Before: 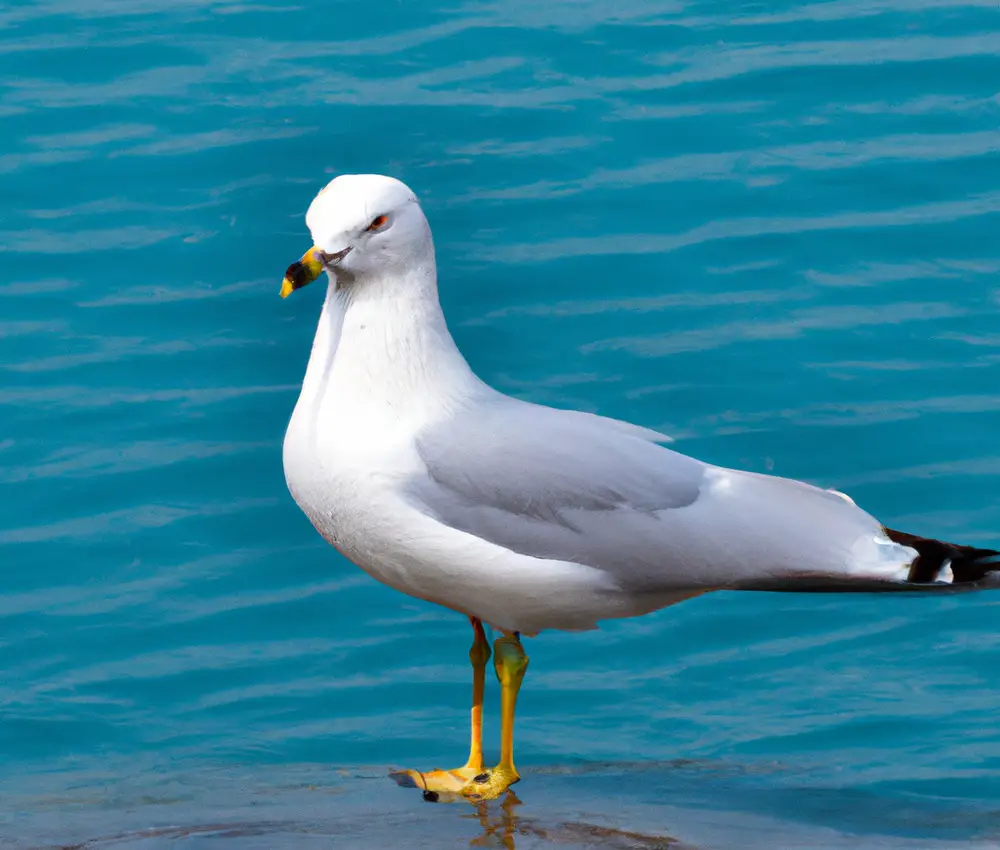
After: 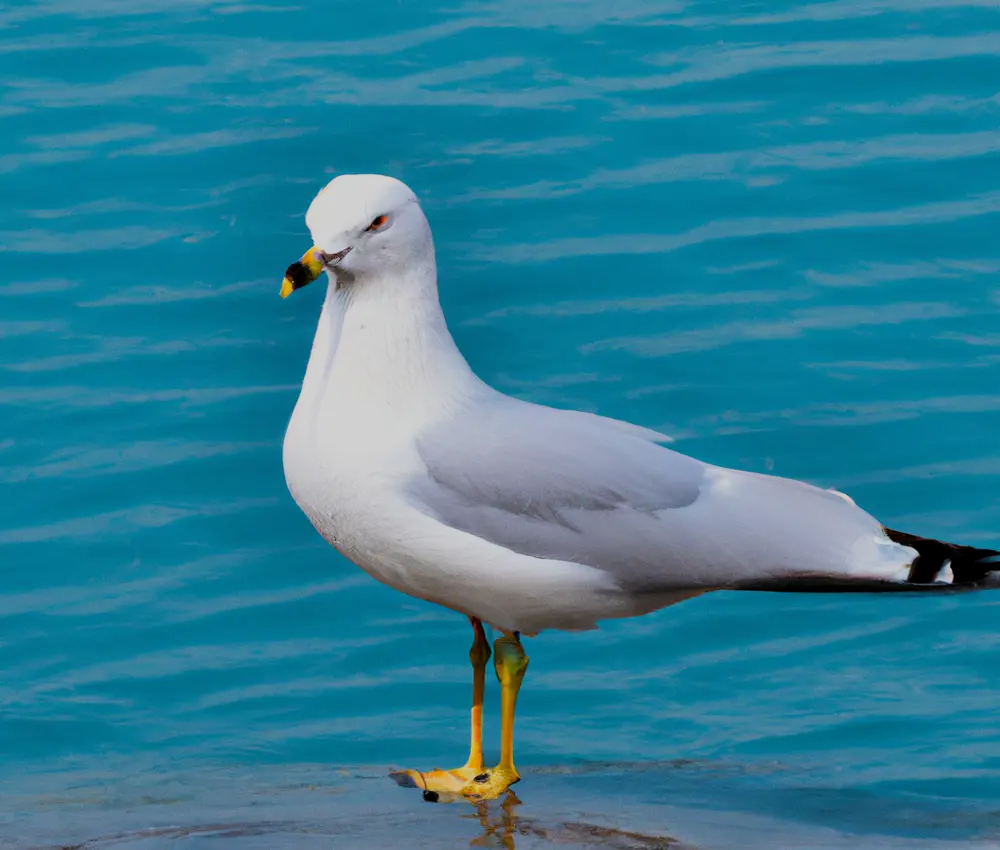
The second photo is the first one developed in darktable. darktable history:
filmic rgb: black relative exposure -7.25 EV, white relative exposure 5.07 EV, threshold 3.01 EV, hardness 3.22, color science v6 (2022), enable highlight reconstruction true
